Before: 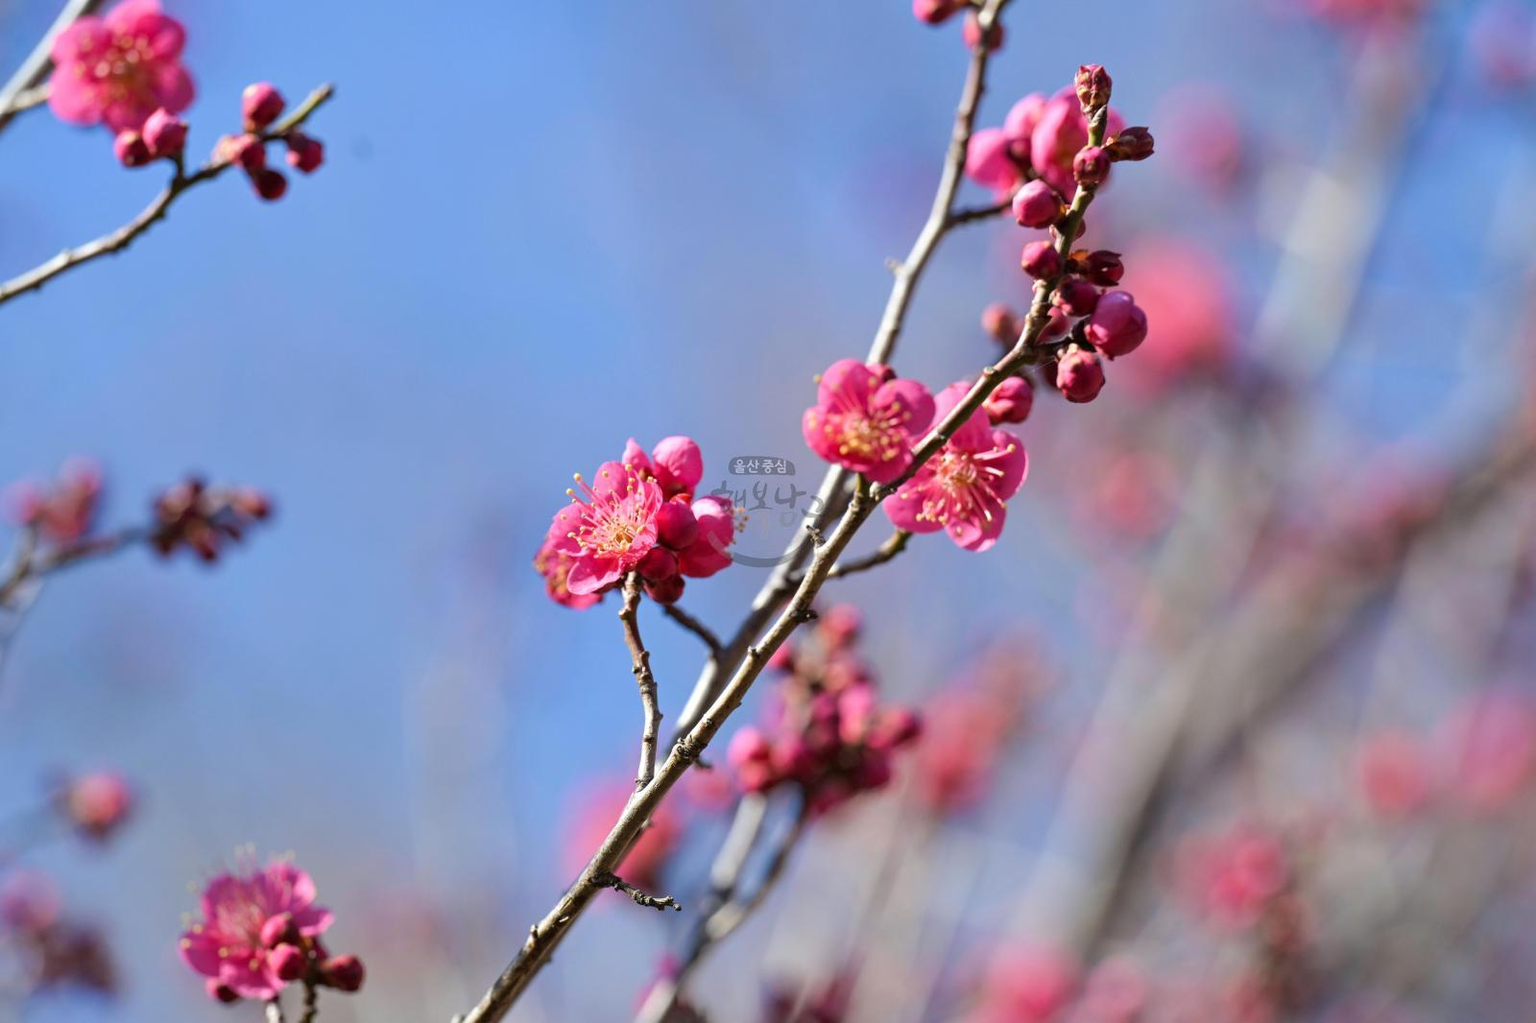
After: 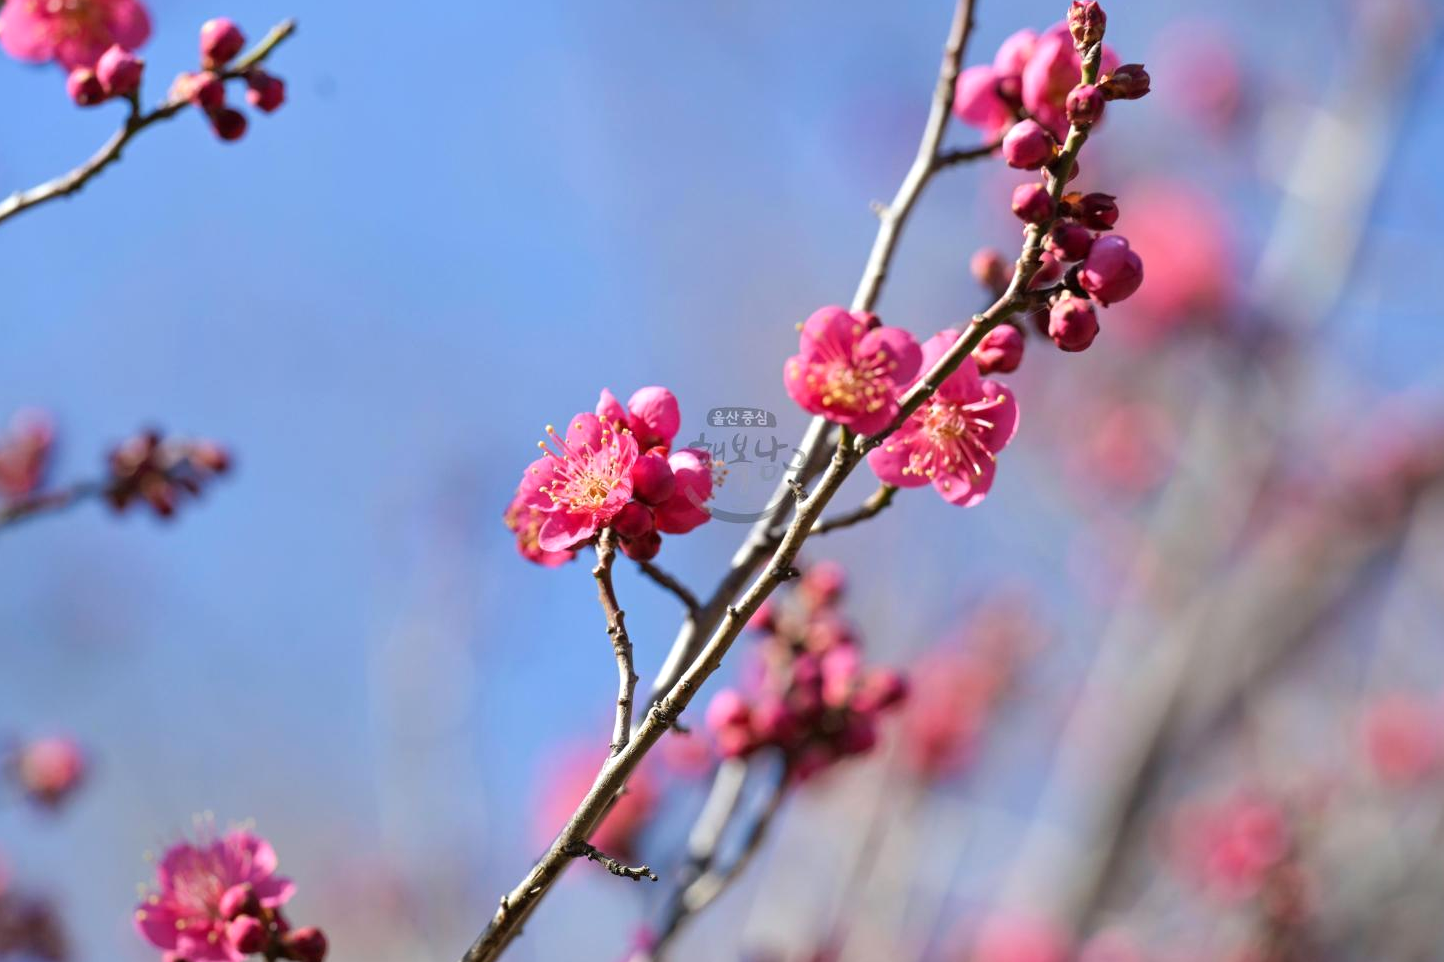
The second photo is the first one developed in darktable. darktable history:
crop: left 3.305%, top 6.436%, right 6.389%, bottom 3.258%
exposure: exposure 0.128 EV, compensate highlight preservation false
